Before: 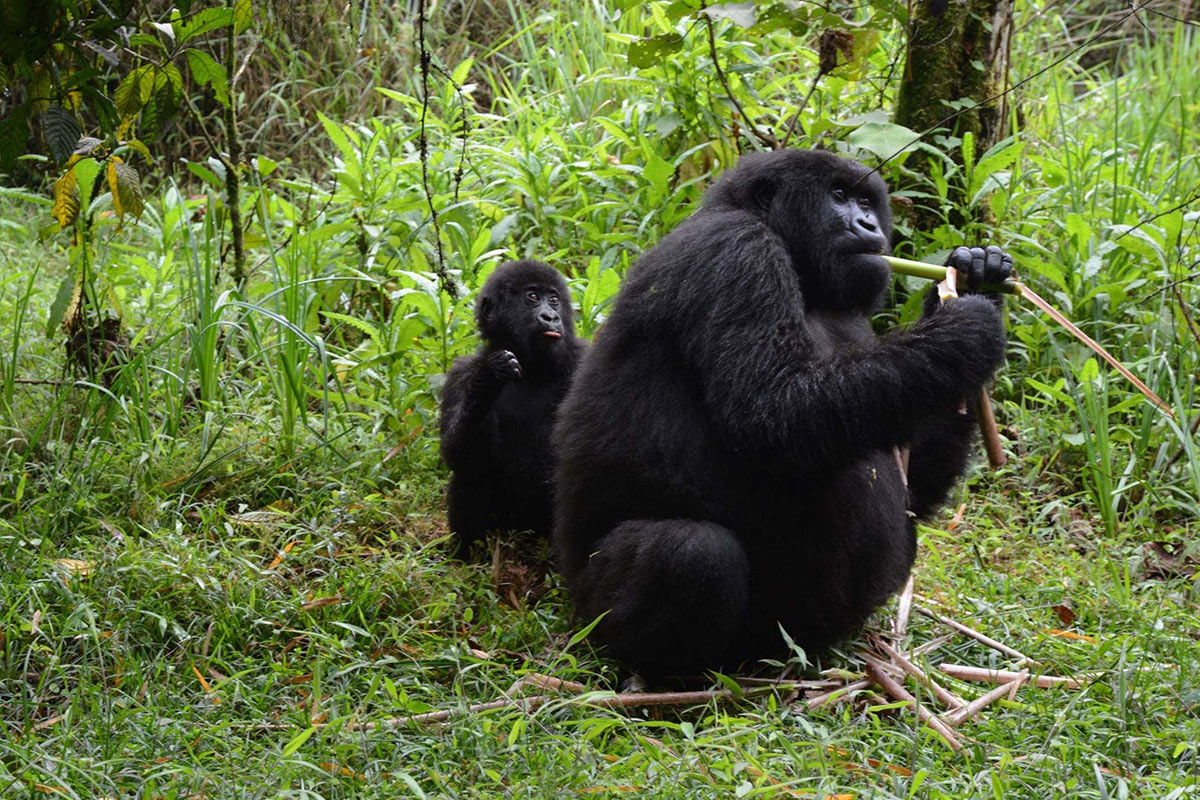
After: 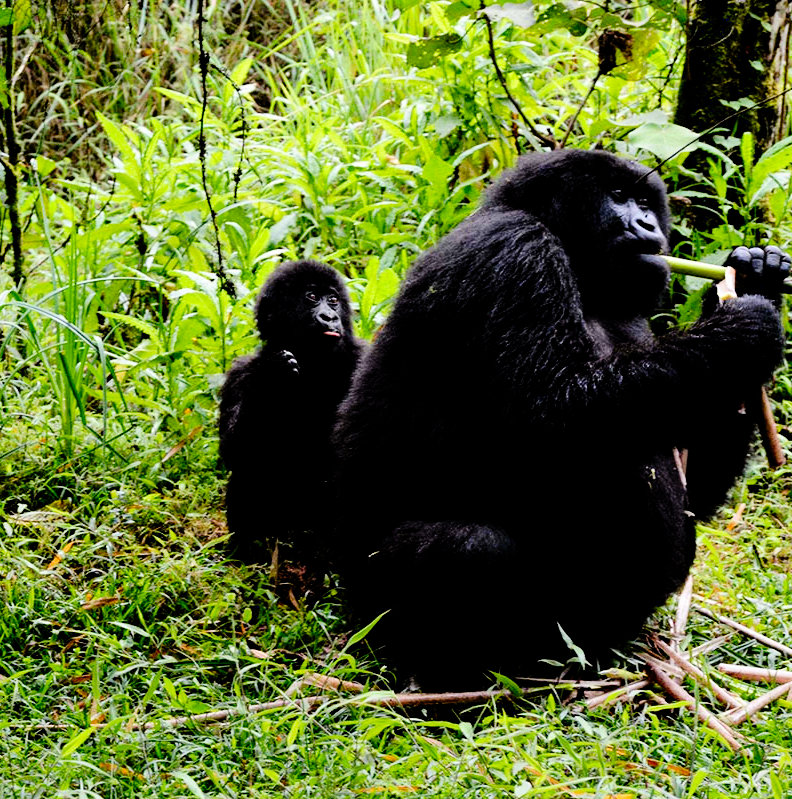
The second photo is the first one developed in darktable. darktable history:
levels: mode automatic
exposure: black level correction 0.012, compensate highlight preservation false
crop and rotate: left 18.442%, right 15.508%
filmic rgb: black relative exposure -7.65 EV, white relative exposure 4.56 EV, hardness 3.61, color science v6 (2022)
tone curve: curves: ch0 [(0, 0) (0.003, 0) (0.011, 0.002) (0.025, 0.004) (0.044, 0.007) (0.069, 0.015) (0.1, 0.025) (0.136, 0.04) (0.177, 0.09) (0.224, 0.152) (0.277, 0.239) (0.335, 0.335) (0.399, 0.43) (0.468, 0.524) (0.543, 0.621) (0.623, 0.712) (0.709, 0.792) (0.801, 0.871) (0.898, 0.951) (1, 1)], preserve colors none
shadows and highlights: shadows 35, highlights -35, soften with gaussian
